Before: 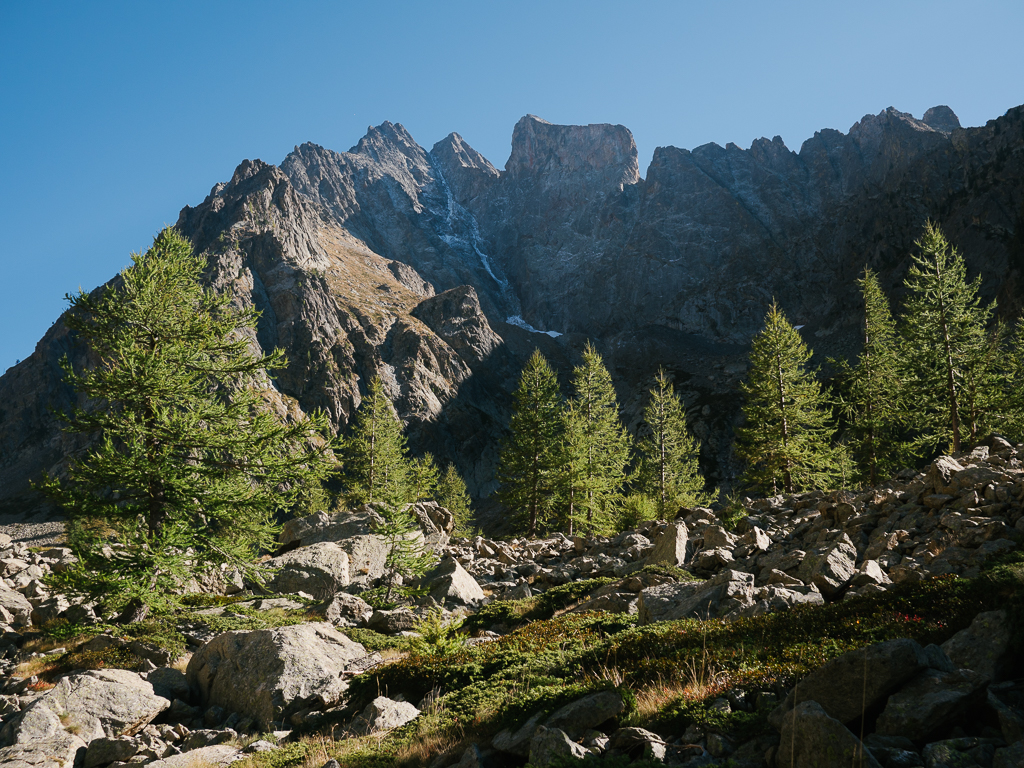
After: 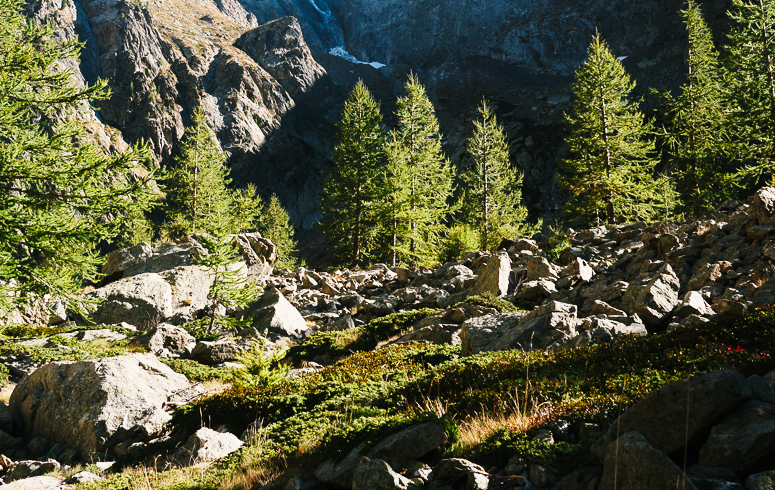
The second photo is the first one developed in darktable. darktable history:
base curve: curves: ch0 [(0, 0) (0.028, 0.03) (0.121, 0.232) (0.46, 0.748) (0.859, 0.968) (1, 1)], preserve colors none
crop and rotate: left 17.299%, top 35.115%, right 7.015%, bottom 1.024%
